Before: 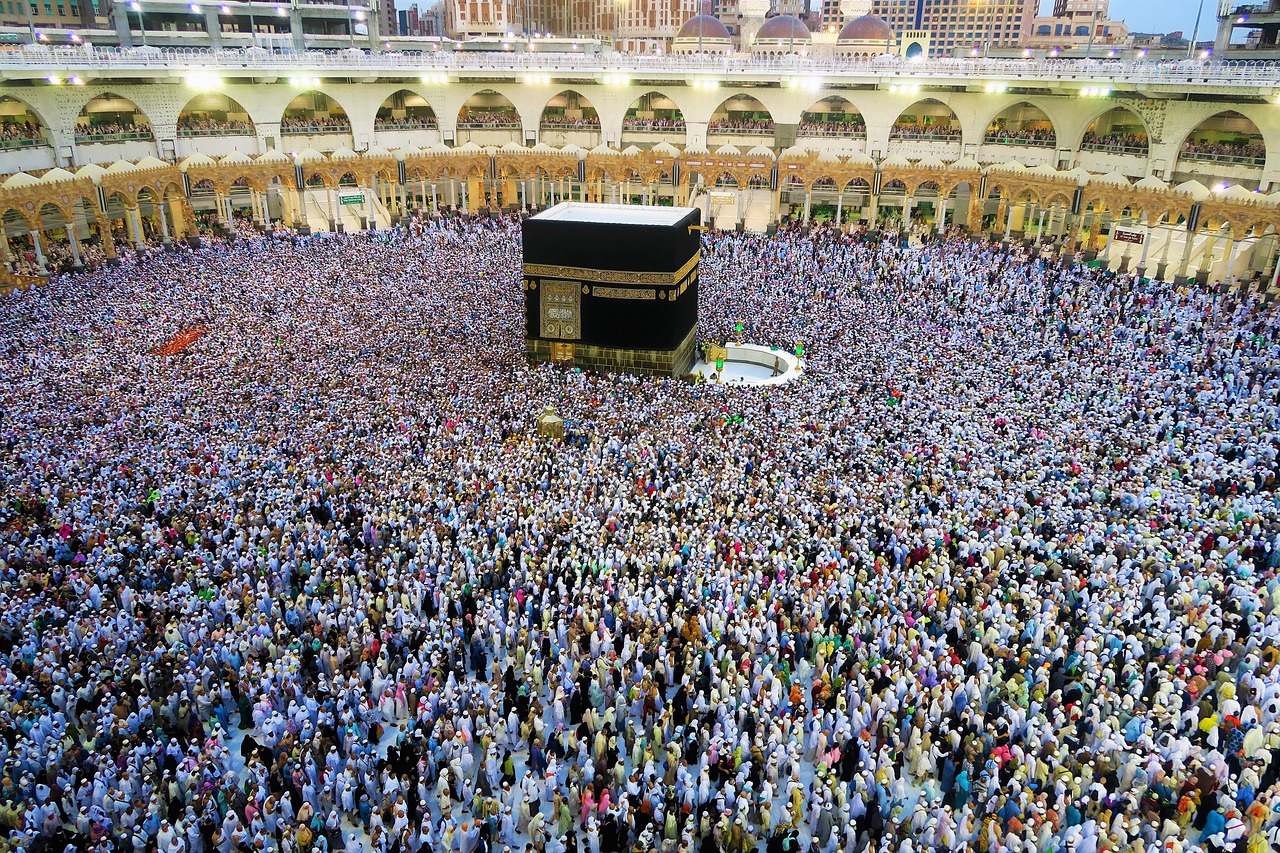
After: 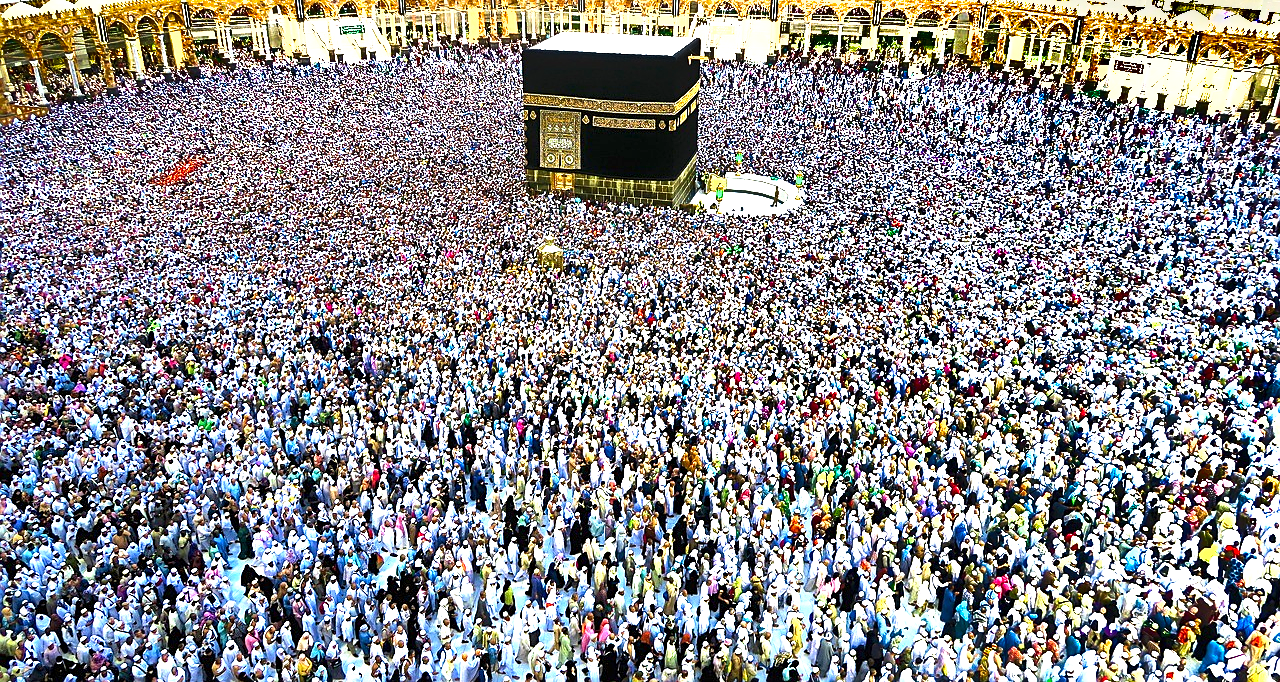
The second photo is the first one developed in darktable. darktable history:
crop and rotate: top 19.962%
exposure: black level correction 0.001, exposure 1.714 EV, compensate exposure bias true, compensate highlight preservation false
shadows and highlights: radius 106.46, shadows 40.68, highlights -72.07, low approximation 0.01, soften with gaussian
sharpen: on, module defaults
